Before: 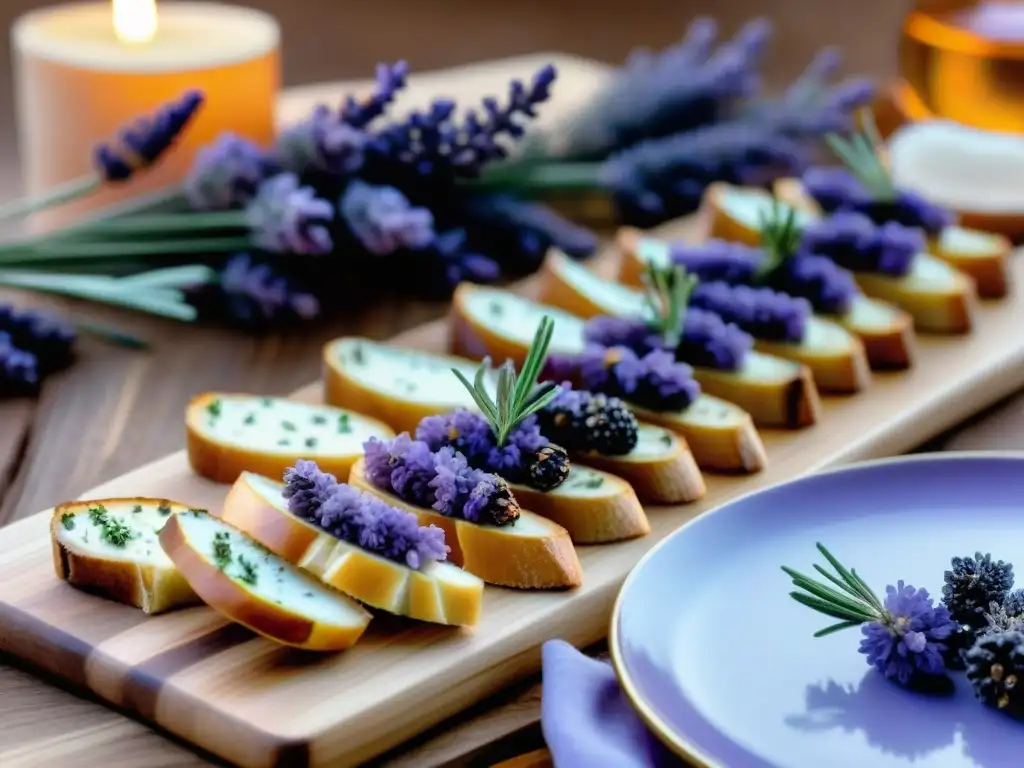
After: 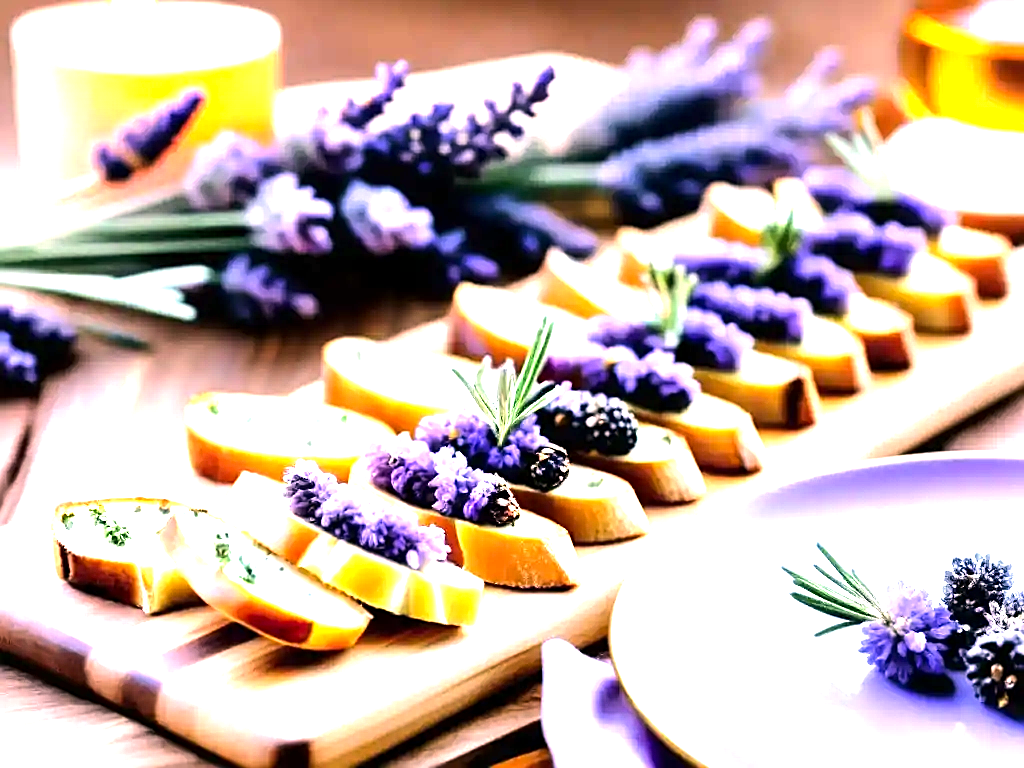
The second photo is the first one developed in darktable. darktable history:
color correction: highlights a* 14.52, highlights b* 4.84
sharpen: on, module defaults
exposure: black level correction 0.001, exposure 1.646 EV, compensate exposure bias true, compensate highlight preservation false
tone equalizer: -8 EV -0.75 EV, -7 EV -0.7 EV, -6 EV -0.6 EV, -5 EV -0.4 EV, -3 EV 0.4 EV, -2 EV 0.6 EV, -1 EV 0.7 EV, +0 EV 0.75 EV, edges refinement/feathering 500, mask exposure compensation -1.57 EV, preserve details no
